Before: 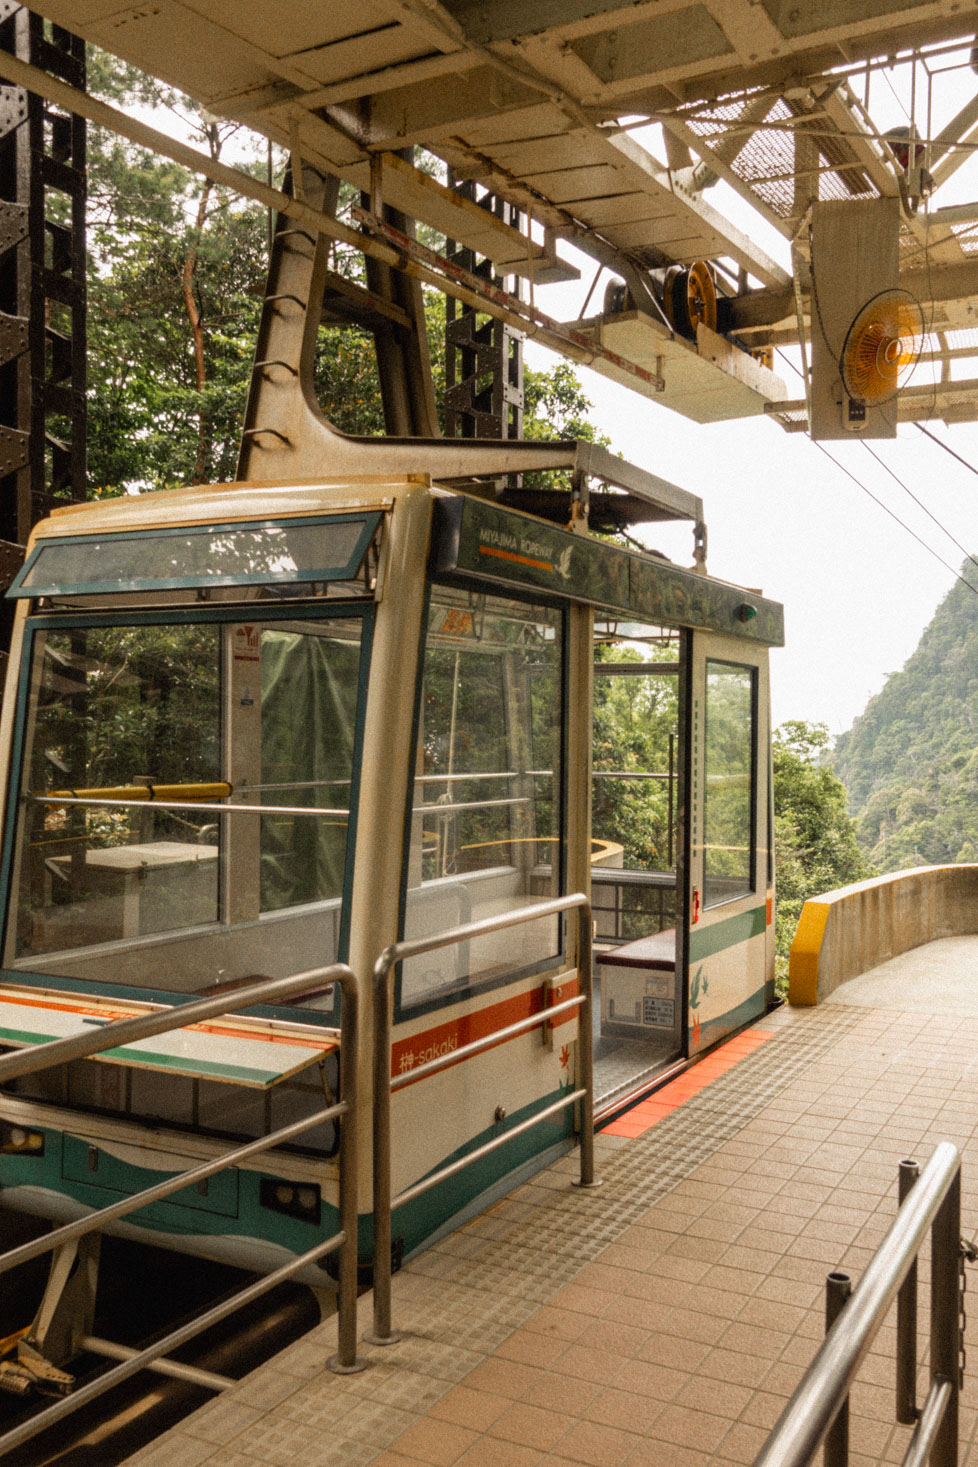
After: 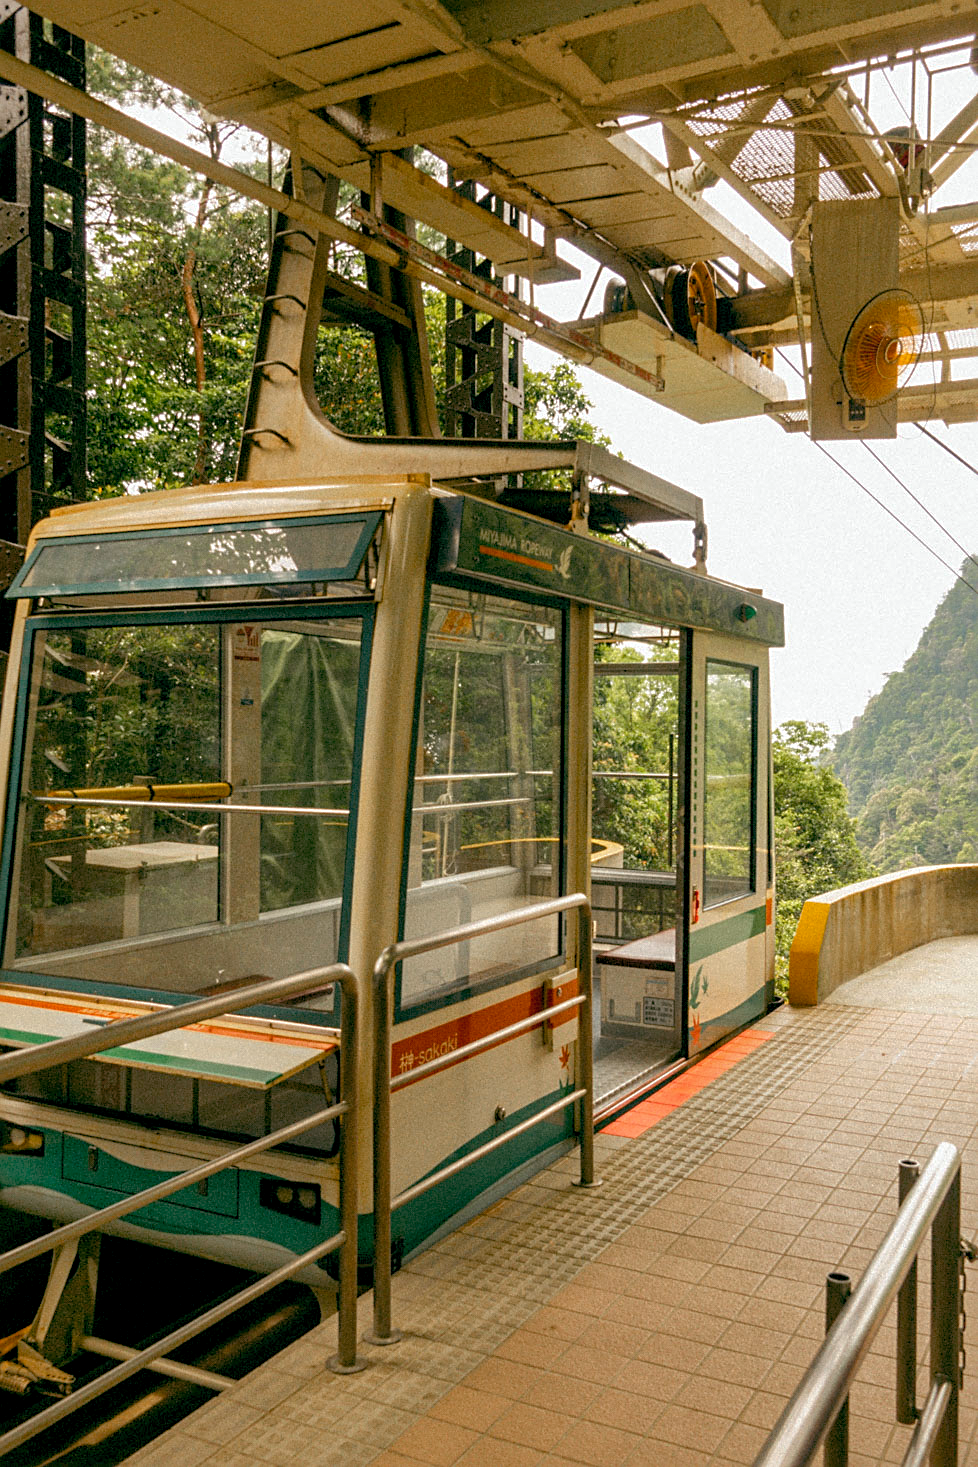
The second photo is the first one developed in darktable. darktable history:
sharpen: on, module defaults
shadows and highlights: on, module defaults
color balance rgb: power › hue 208.01°, global offset › luminance -0.329%, global offset › chroma 0.116%, global offset › hue 162.35°, linear chroma grading › shadows 16.505%, perceptual saturation grading › global saturation 0.092%, perceptual brilliance grading › global brilliance 2.729%, perceptual brilliance grading › highlights -2.217%, perceptual brilliance grading › shadows 3.694%, global vibrance 21.653%
